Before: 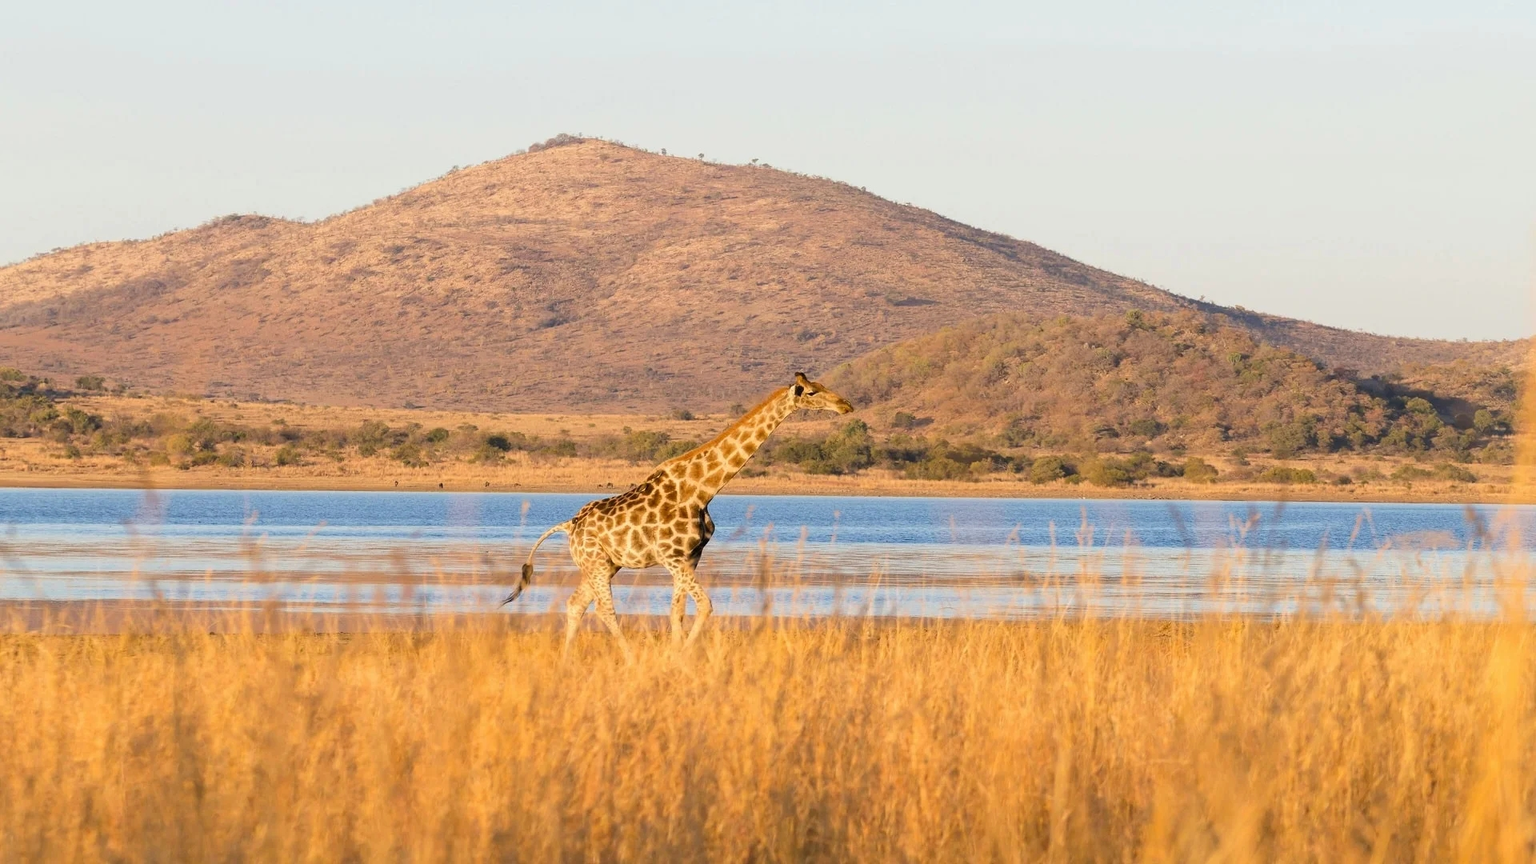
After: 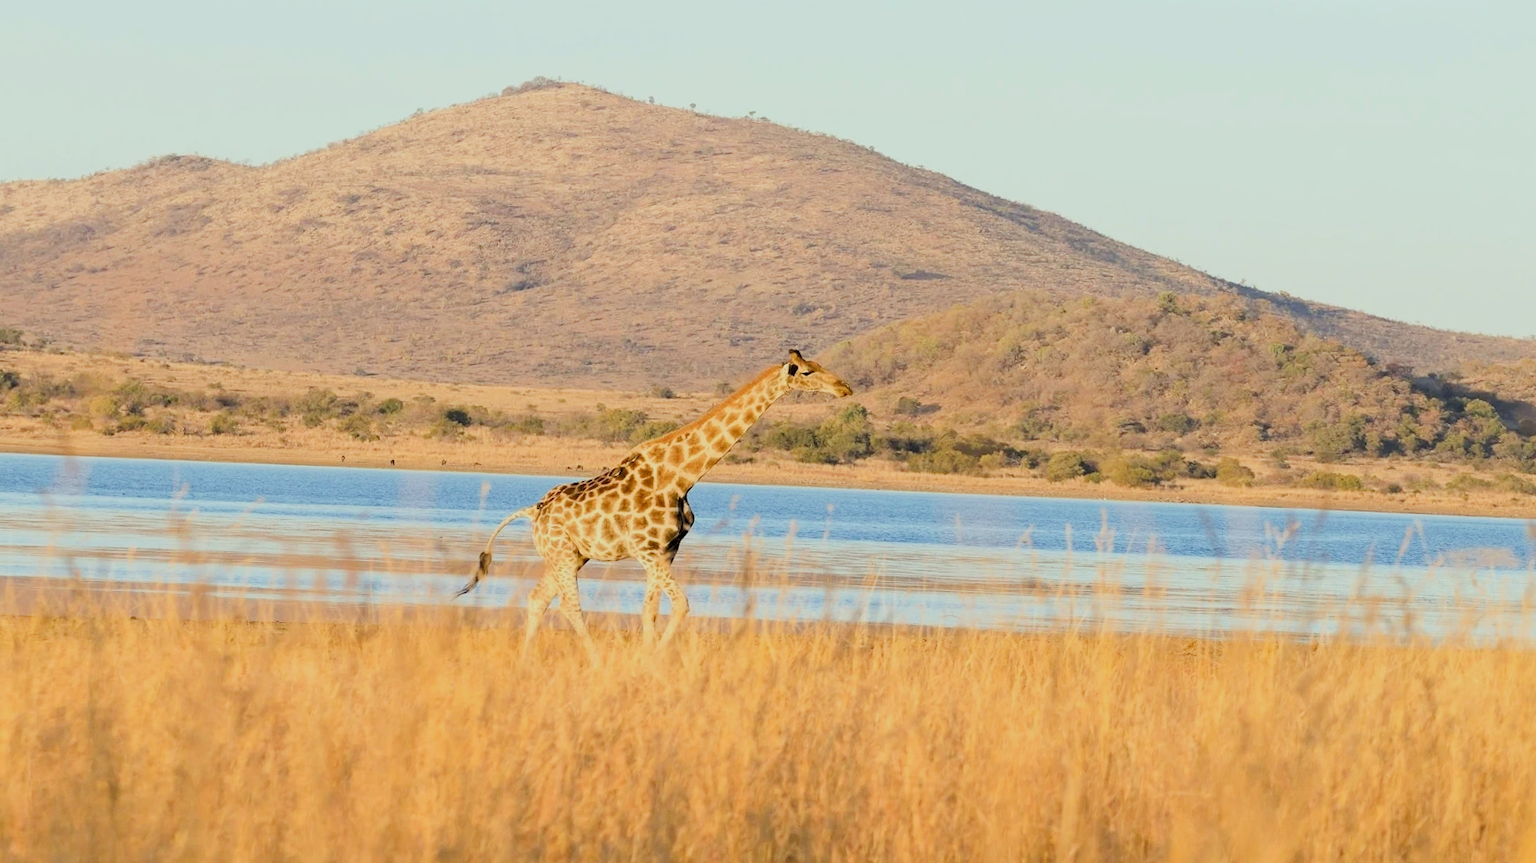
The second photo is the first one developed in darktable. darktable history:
exposure: black level correction 0, exposure 0.498 EV, compensate highlight preservation false
tone equalizer: on, module defaults
crop and rotate: angle -1.84°, left 3.114%, top 4.326%, right 1.597%, bottom 0.446%
color calibration: gray › normalize channels true, illuminant same as pipeline (D50), adaptation none (bypass), x 0.333, y 0.333, temperature 5010.18 K, gamut compression 0.012
filmic rgb: black relative exposure -7.65 EV, white relative exposure 4.56 EV, threshold 2.98 EV, hardness 3.61, enable highlight reconstruction true
color correction: highlights a* -6.85, highlights b* 0.783
